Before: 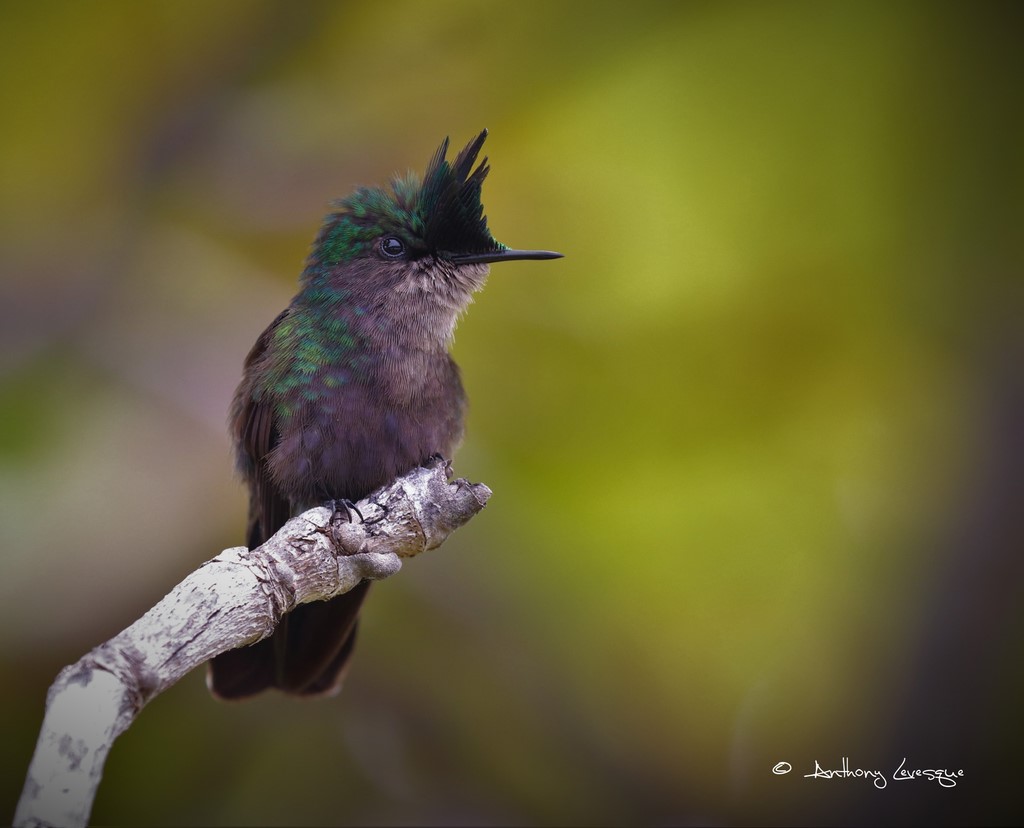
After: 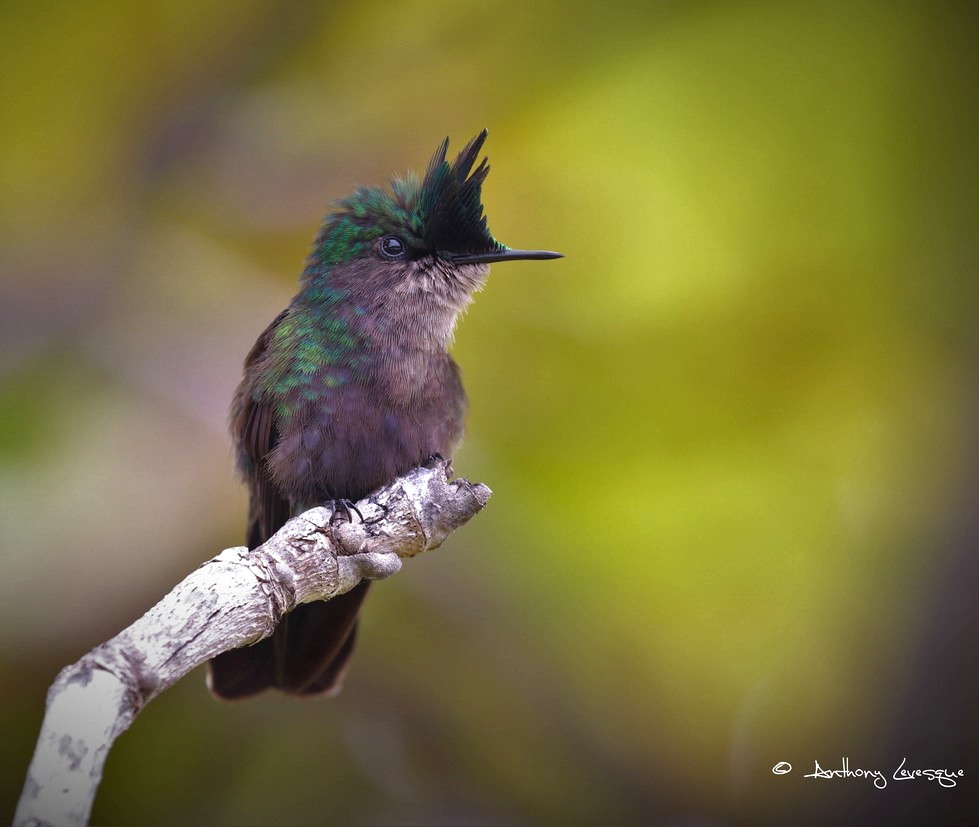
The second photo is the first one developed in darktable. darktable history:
exposure: black level correction 0.001, exposure 0.499 EV, compensate exposure bias true, compensate highlight preservation false
crop: right 4.389%, bottom 0.022%
